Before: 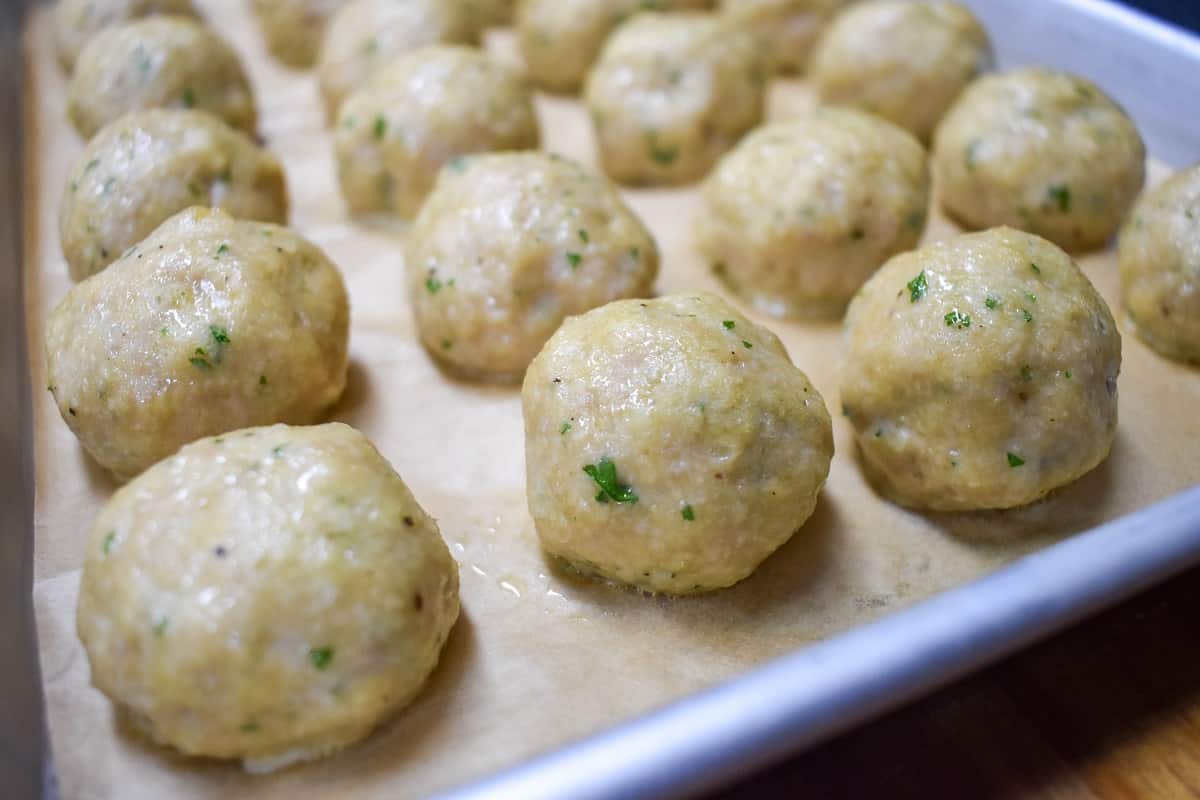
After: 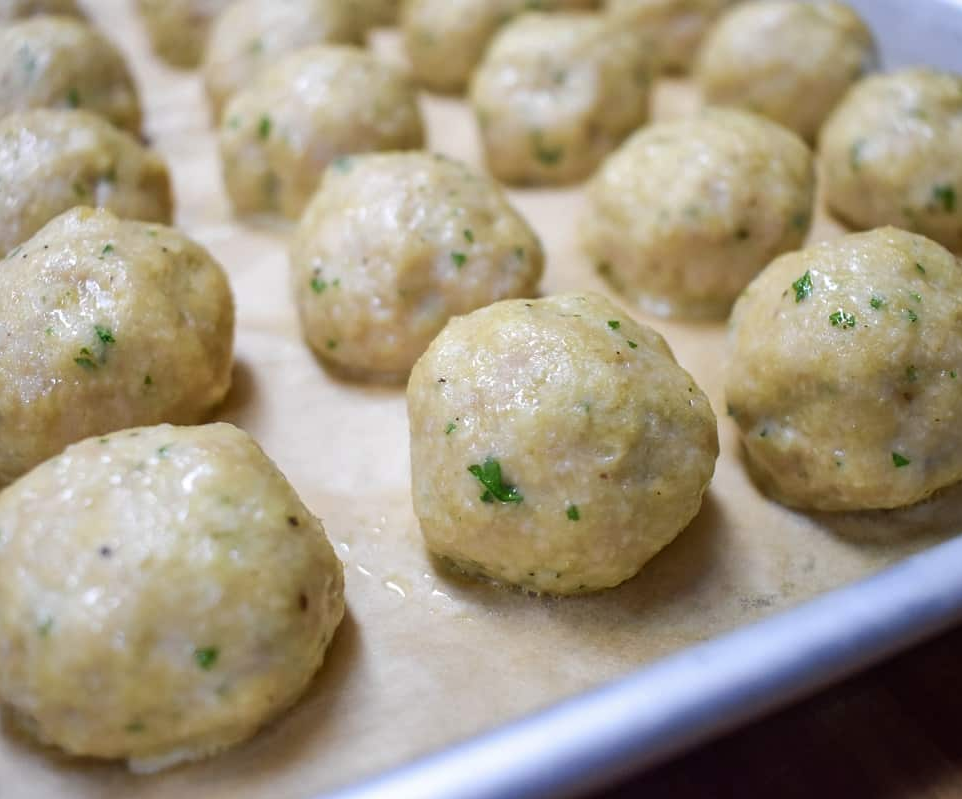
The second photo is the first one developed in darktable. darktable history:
crop and rotate: left 9.597%, right 10.219%
contrast brightness saturation: saturation -0.047
